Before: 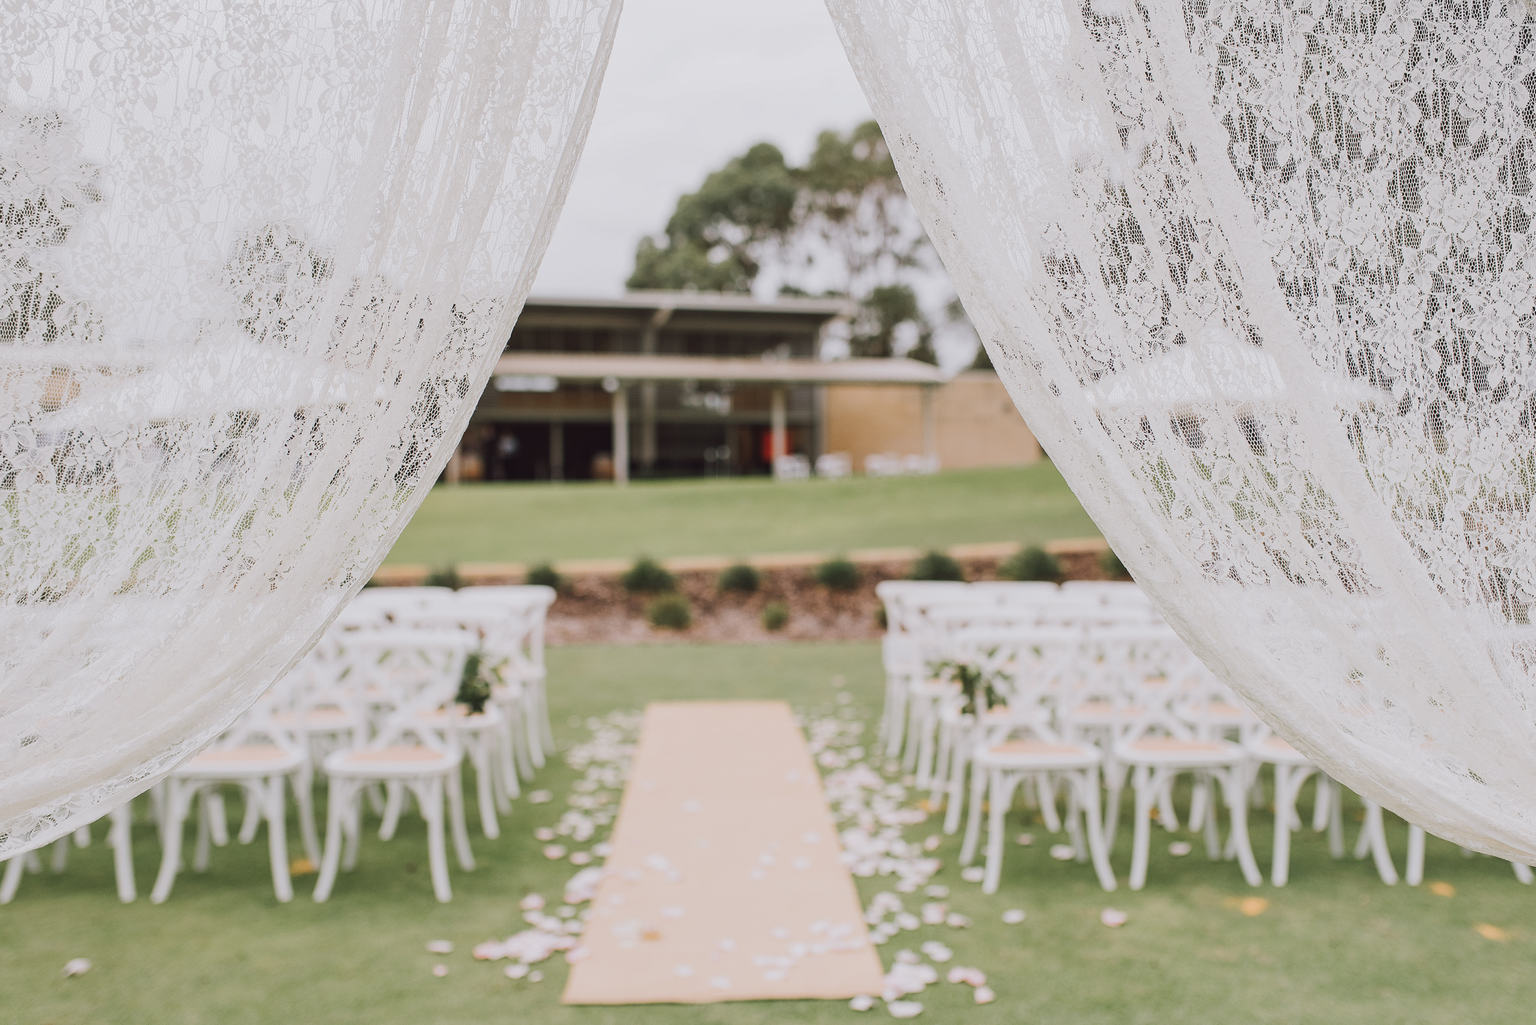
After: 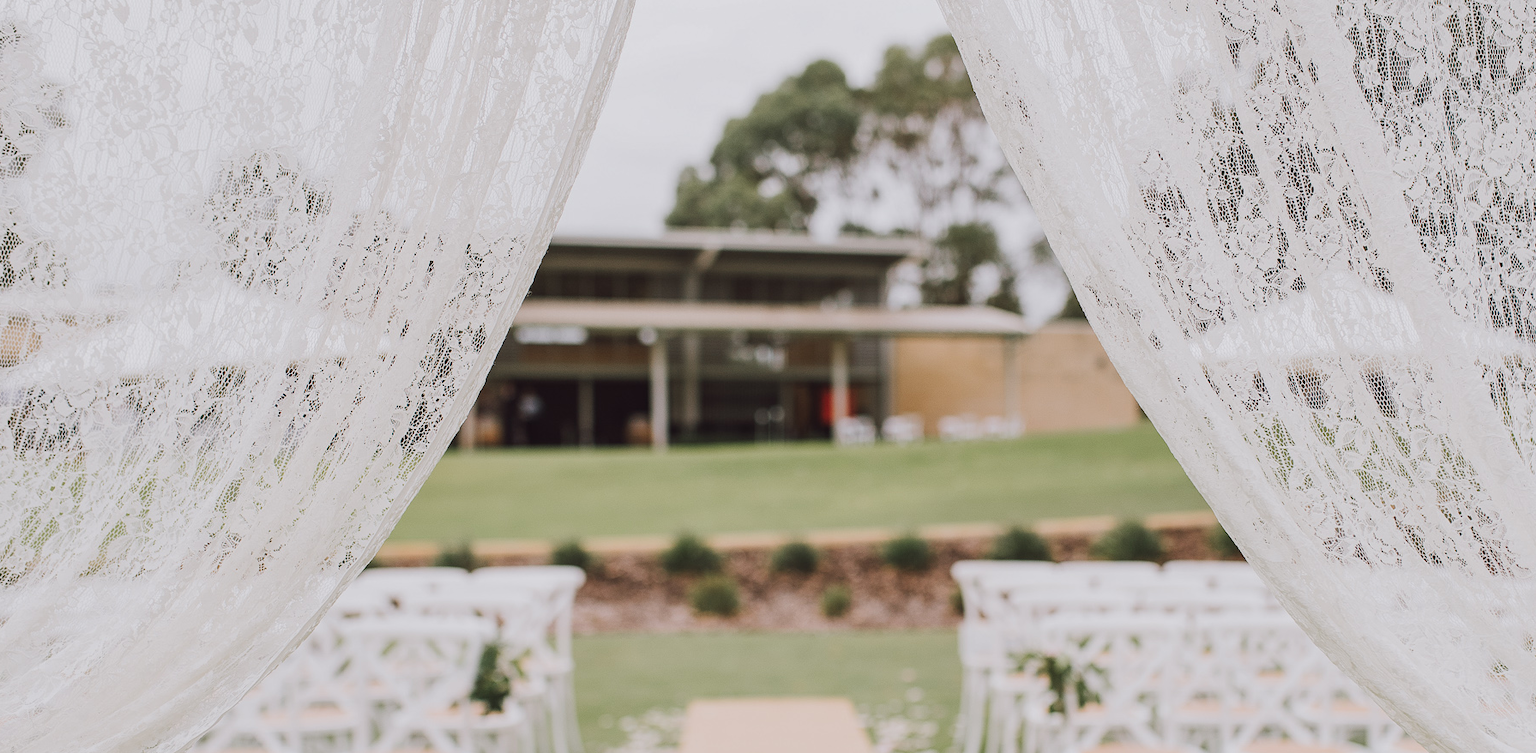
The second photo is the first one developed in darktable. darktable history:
crop: left 2.904%, top 8.89%, right 9.626%, bottom 26.787%
